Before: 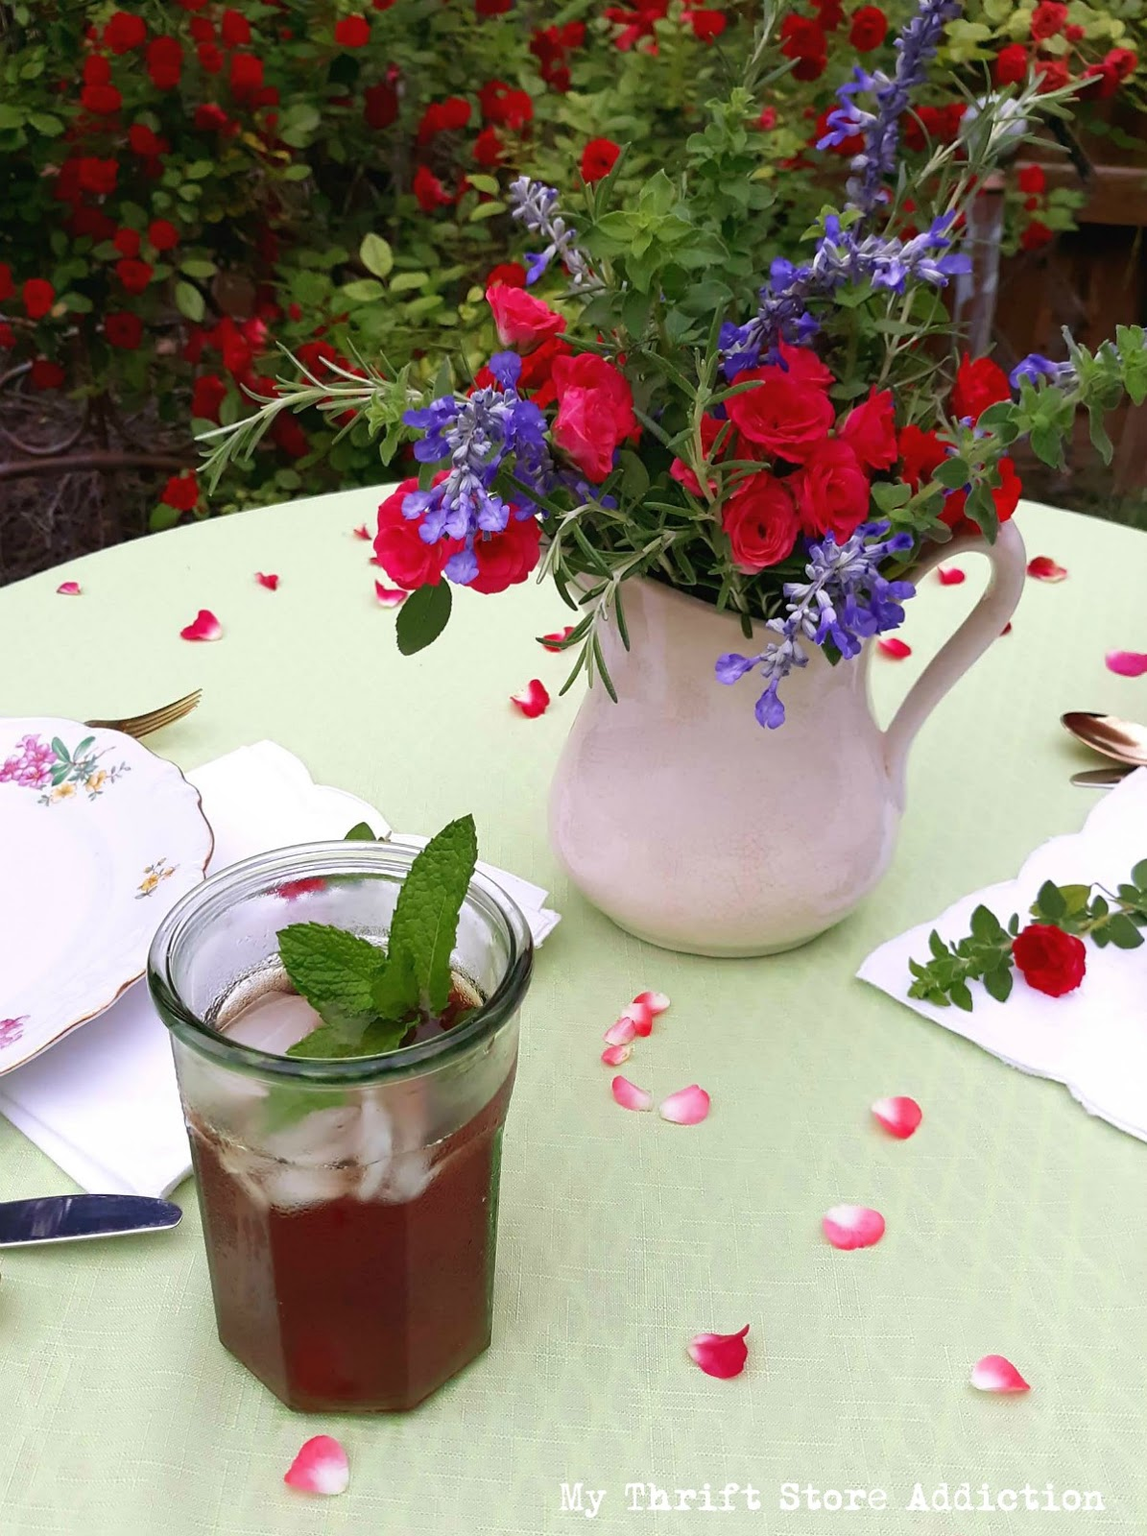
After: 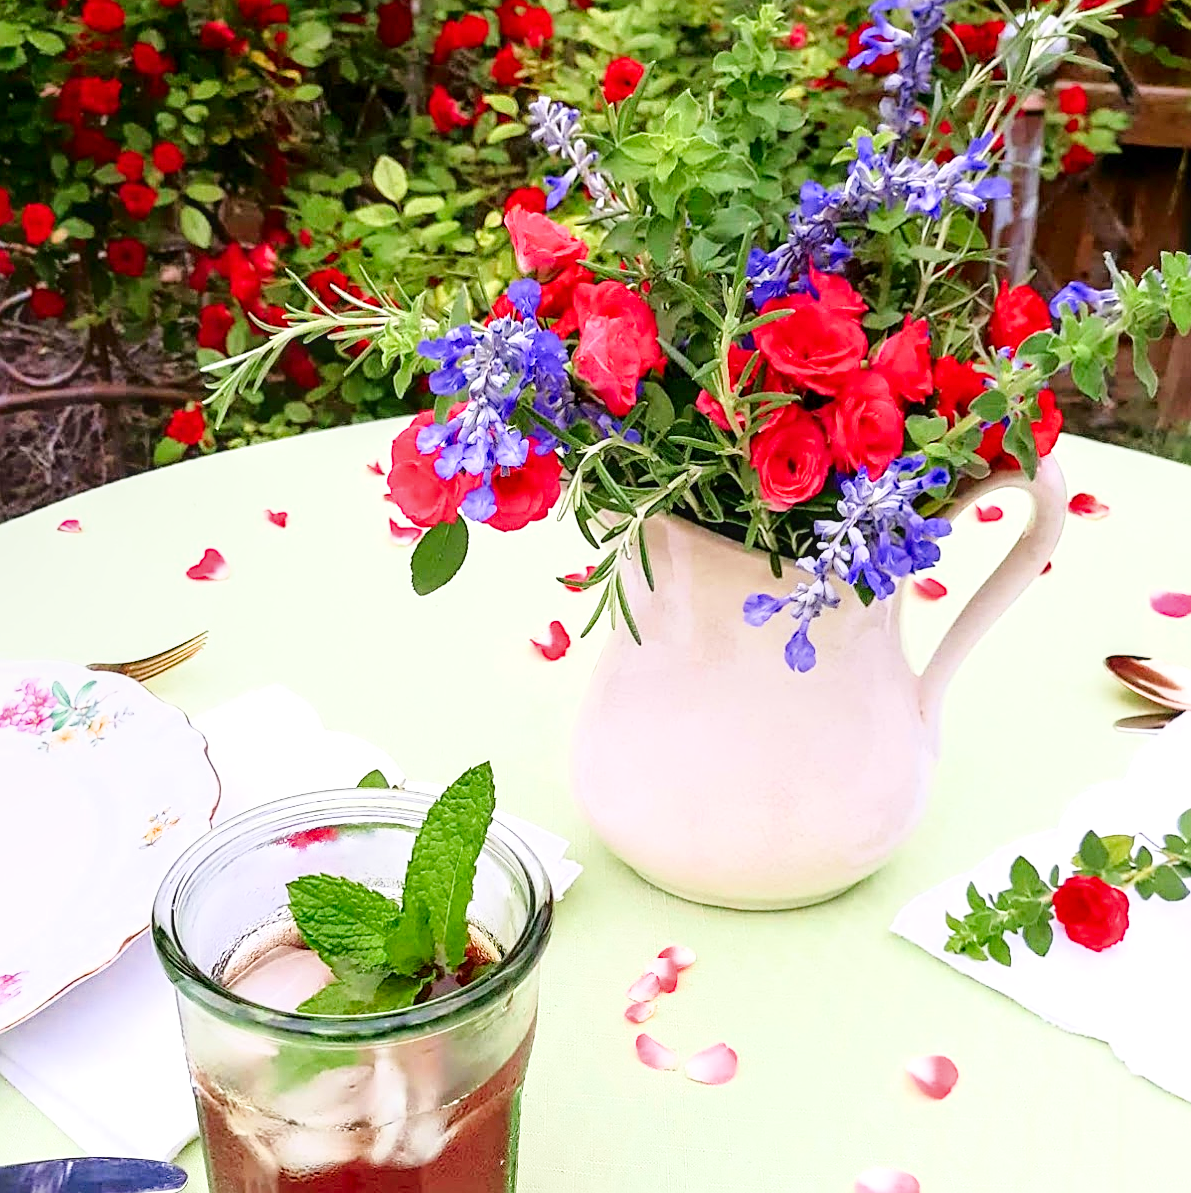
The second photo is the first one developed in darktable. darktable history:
contrast brightness saturation: saturation 0.133
shadows and highlights: shadows -8.67, white point adjustment 1.39, highlights 9.65
local contrast: on, module defaults
exposure: exposure 2.029 EV, compensate highlight preservation false
sharpen: on, module defaults
tone curve: curves: ch0 [(0, 0) (0.224, 0.12) (0.375, 0.296) (0.528, 0.472) (0.681, 0.634) (0.8, 0.766) (0.873, 0.877) (1, 1)], color space Lab, independent channels, preserve colors none
filmic rgb: black relative exposure -7.65 EV, white relative exposure 4.56 EV, hardness 3.61
crop: left 0.203%, top 5.497%, bottom 19.888%
